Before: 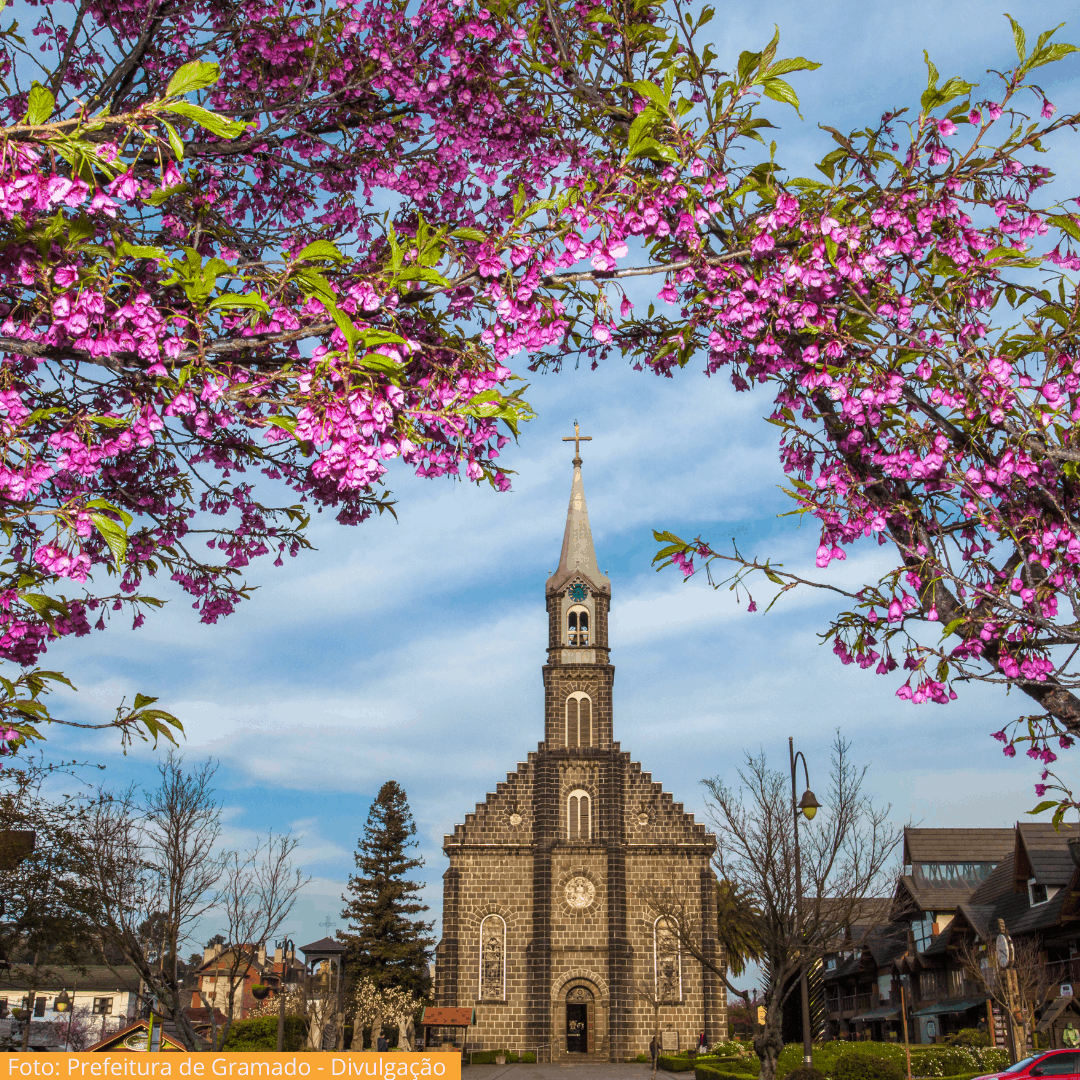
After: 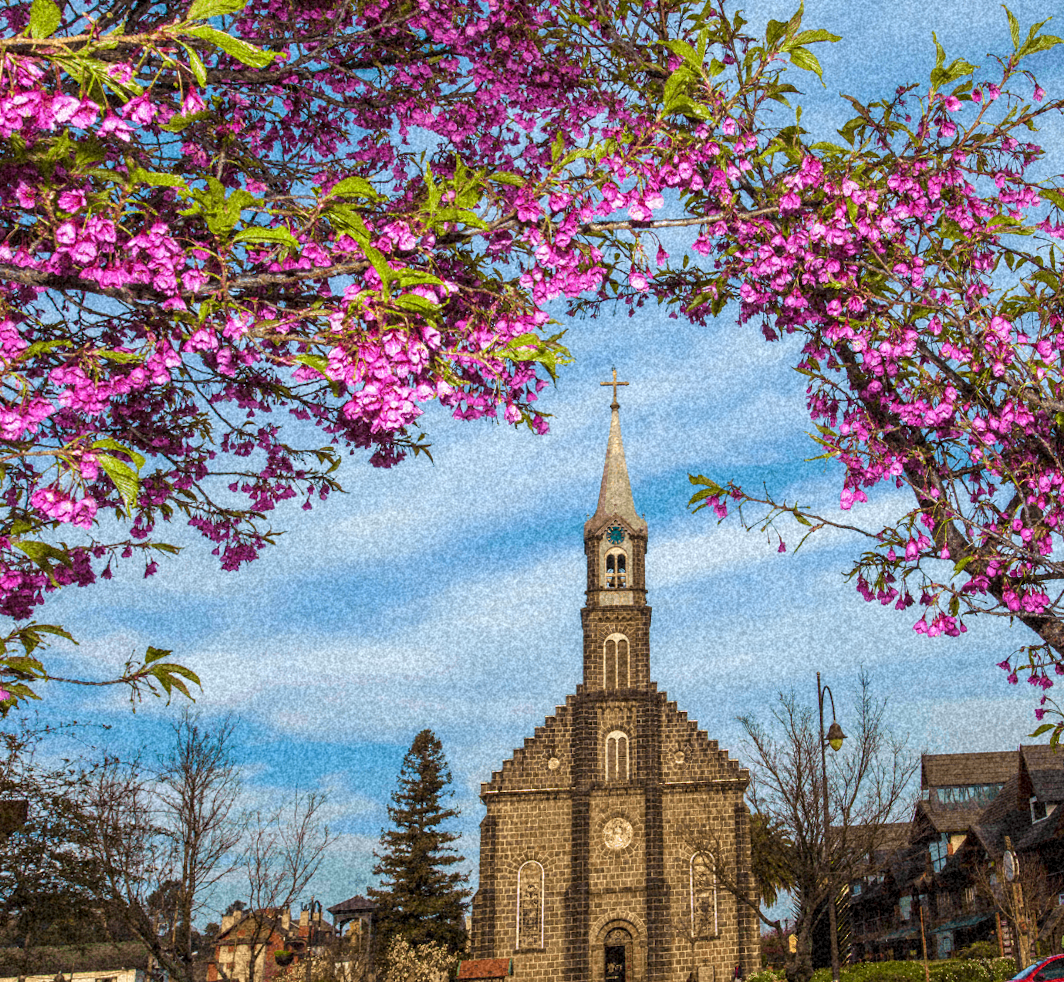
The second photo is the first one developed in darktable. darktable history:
rotate and perspective: rotation -0.013°, lens shift (vertical) -0.027, lens shift (horizontal) 0.178, crop left 0.016, crop right 0.989, crop top 0.082, crop bottom 0.918
velvia: strength 30%
grain: coarseness 46.9 ISO, strength 50.21%, mid-tones bias 0%
